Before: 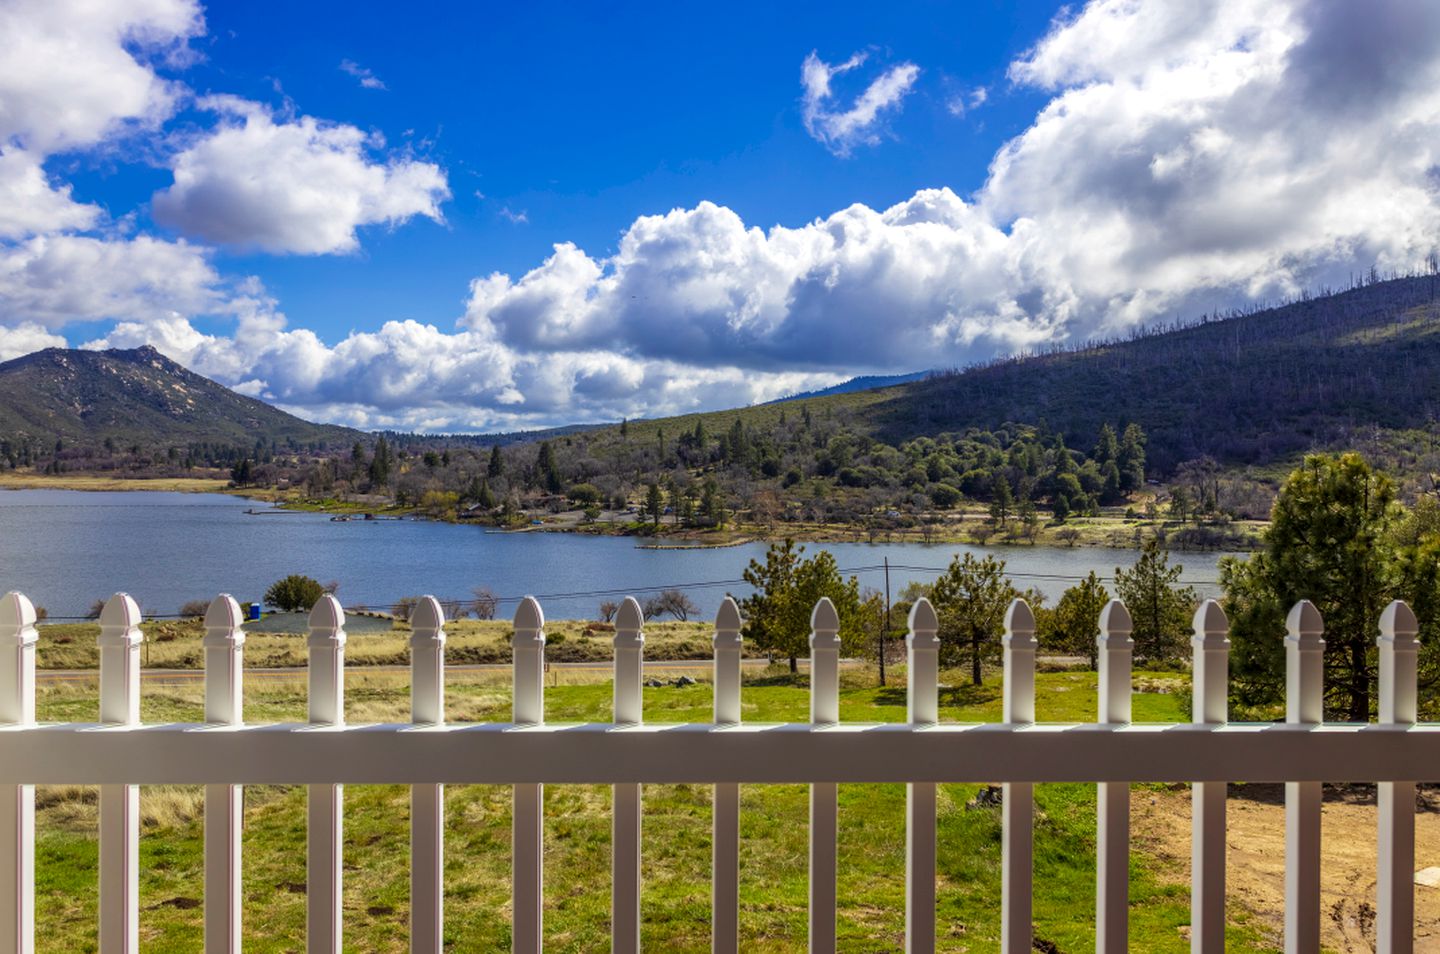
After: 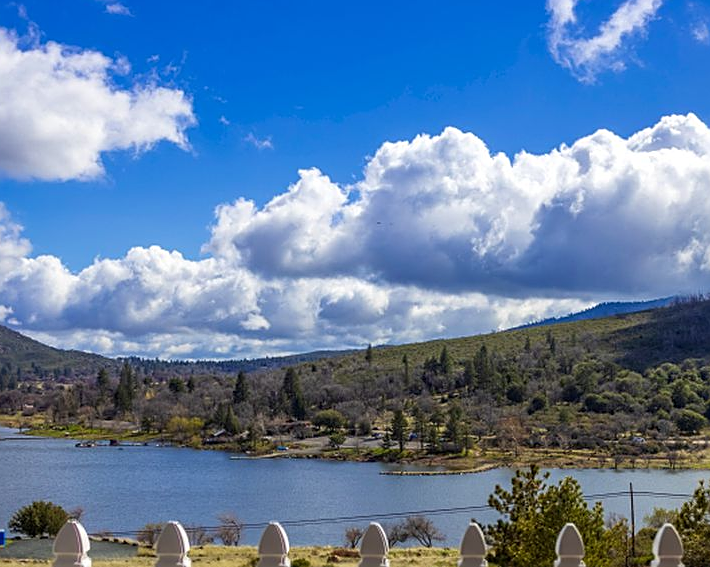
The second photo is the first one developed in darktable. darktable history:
sharpen: amount 0.5
crop: left 17.736%, top 7.803%, right 32.911%, bottom 32.694%
